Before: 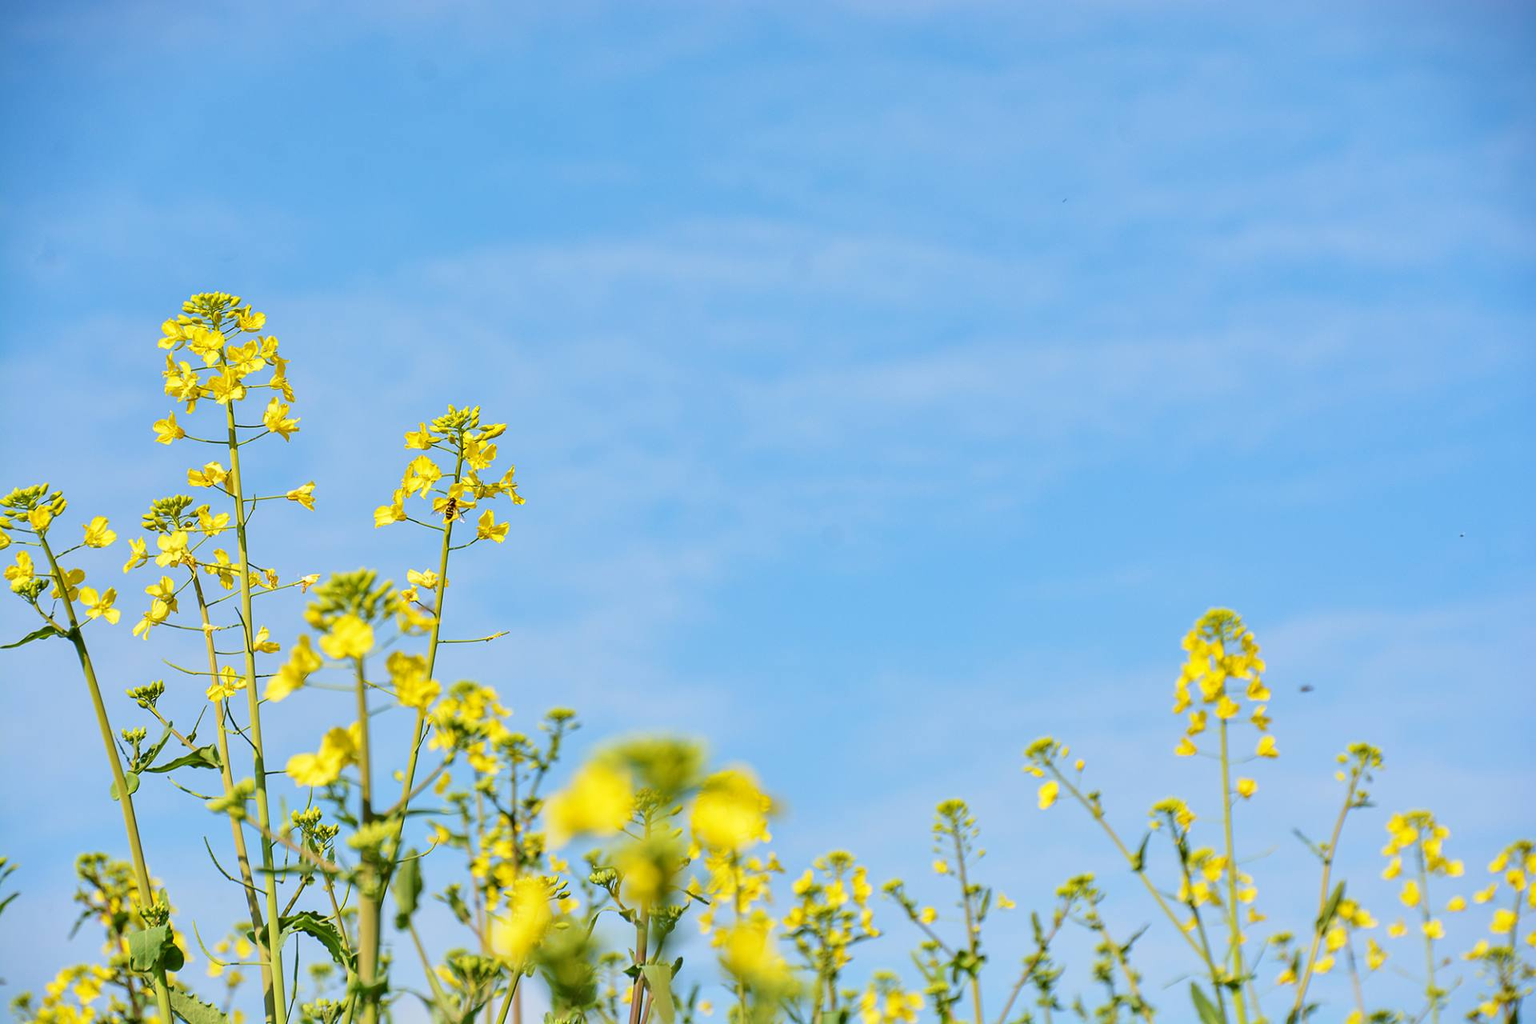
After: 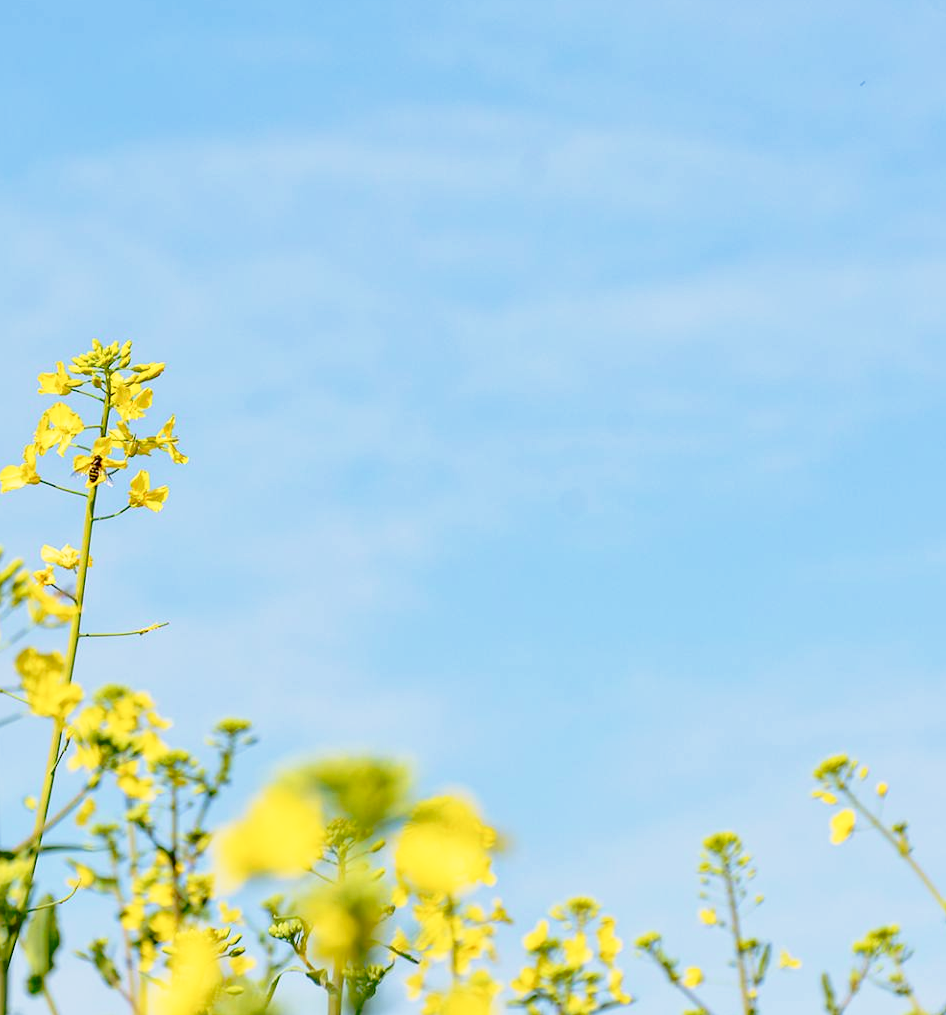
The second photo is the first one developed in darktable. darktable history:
tone curve: curves: ch0 [(0, 0) (0.062, 0.023) (0.168, 0.142) (0.359, 0.44) (0.469, 0.544) (0.634, 0.722) (0.839, 0.909) (0.998, 0.978)]; ch1 [(0, 0) (0.437, 0.453) (0.472, 0.47) (0.502, 0.504) (0.527, 0.546) (0.568, 0.619) (0.608, 0.665) (0.669, 0.748) (0.859, 0.899) (1, 1)]; ch2 [(0, 0) (0.33, 0.301) (0.421, 0.443) (0.473, 0.498) (0.509, 0.5) (0.535, 0.564) (0.575, 0.625) (0.608, 0.676) (1, 1)], preserve colors none
crop and rotate: angle 0.021°, left 24.401%, top 13.03%, right 26.273%, bottom 7.561%
